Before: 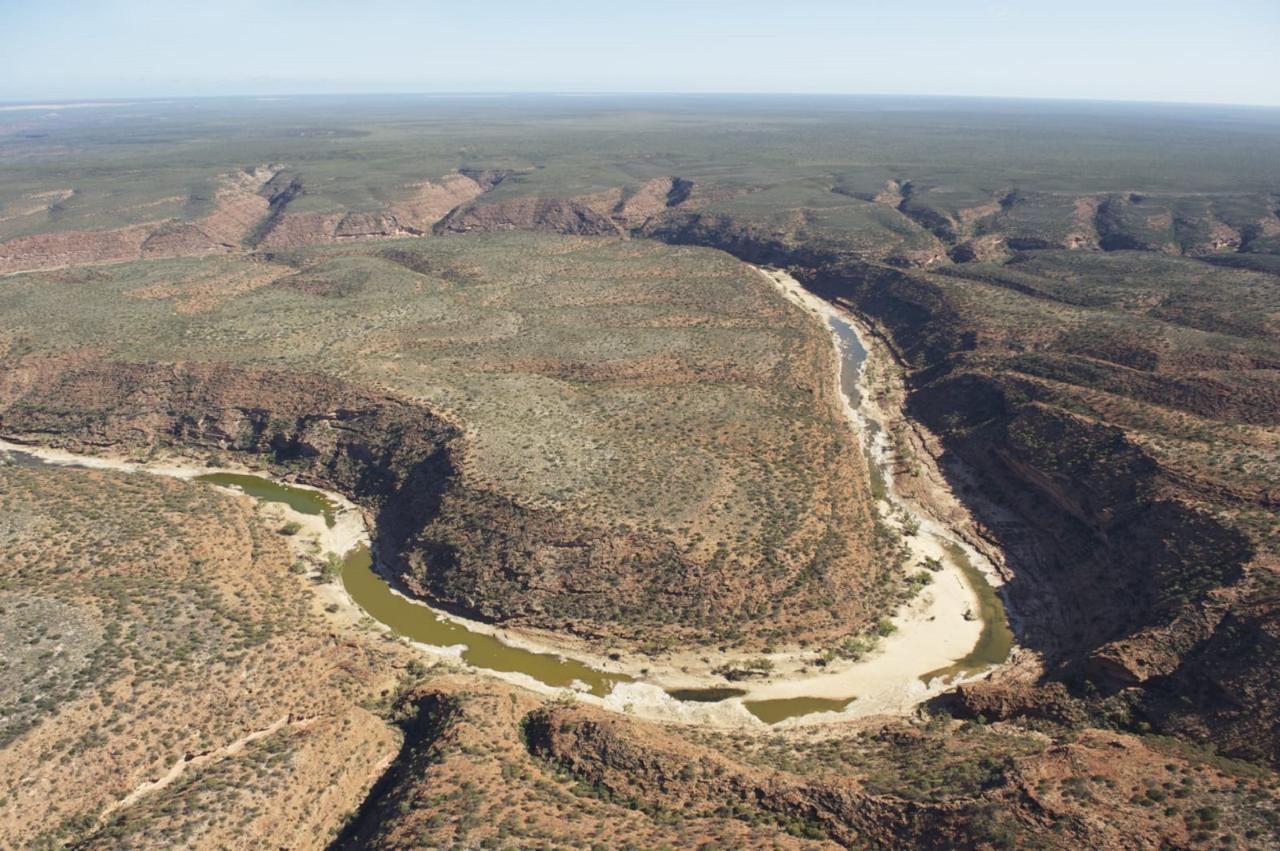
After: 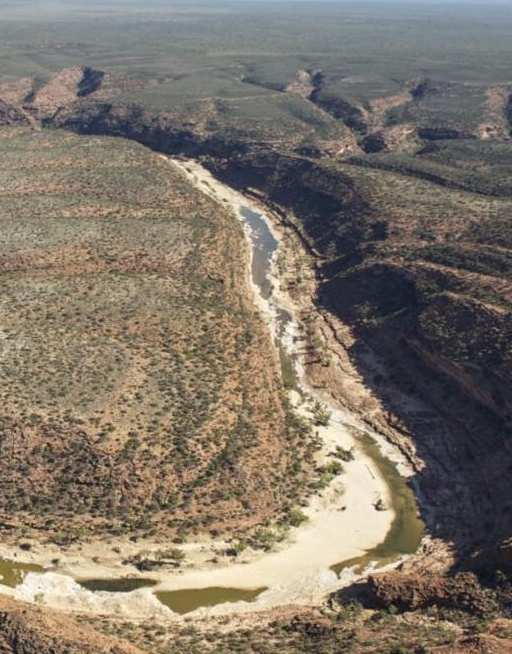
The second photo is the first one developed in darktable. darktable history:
local contrast: on, module defaults
crop: left 46.02%, top 13.023%, right 13.96%, bottom 10.015%
